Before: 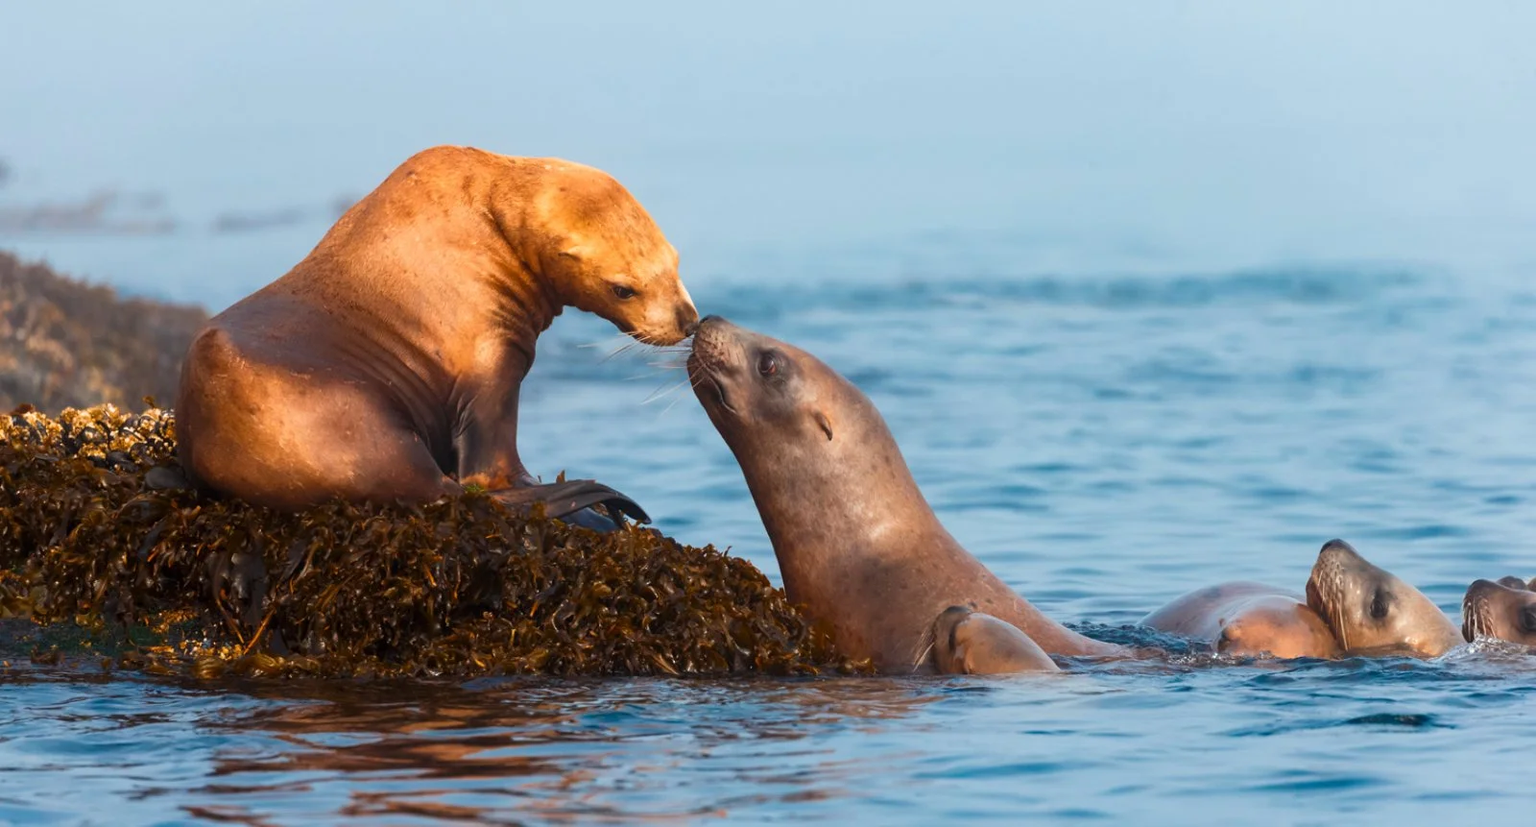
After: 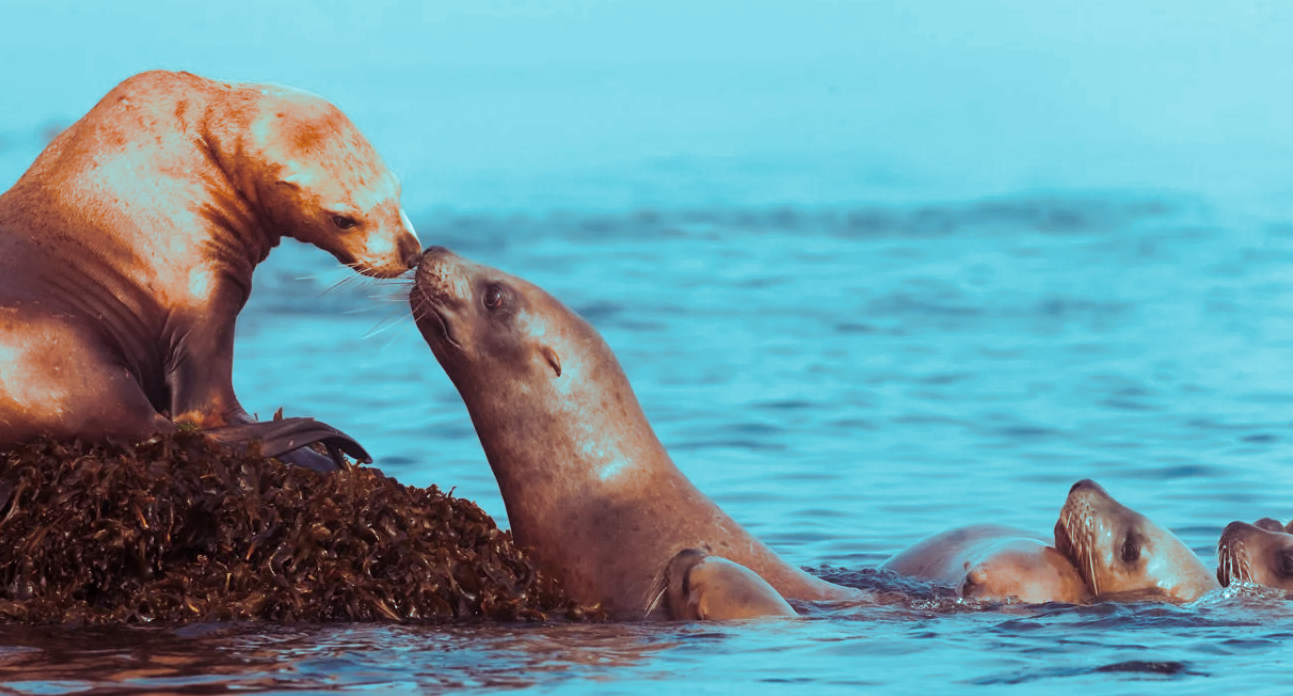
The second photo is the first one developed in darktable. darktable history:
split-toning: shadows › hue 327.6°, highlights › hue 198°, highlights › saturation 0.55, balance -21.25, compress 0%
crop: left 19.159%, top 9.58%, bottom 9.58%
